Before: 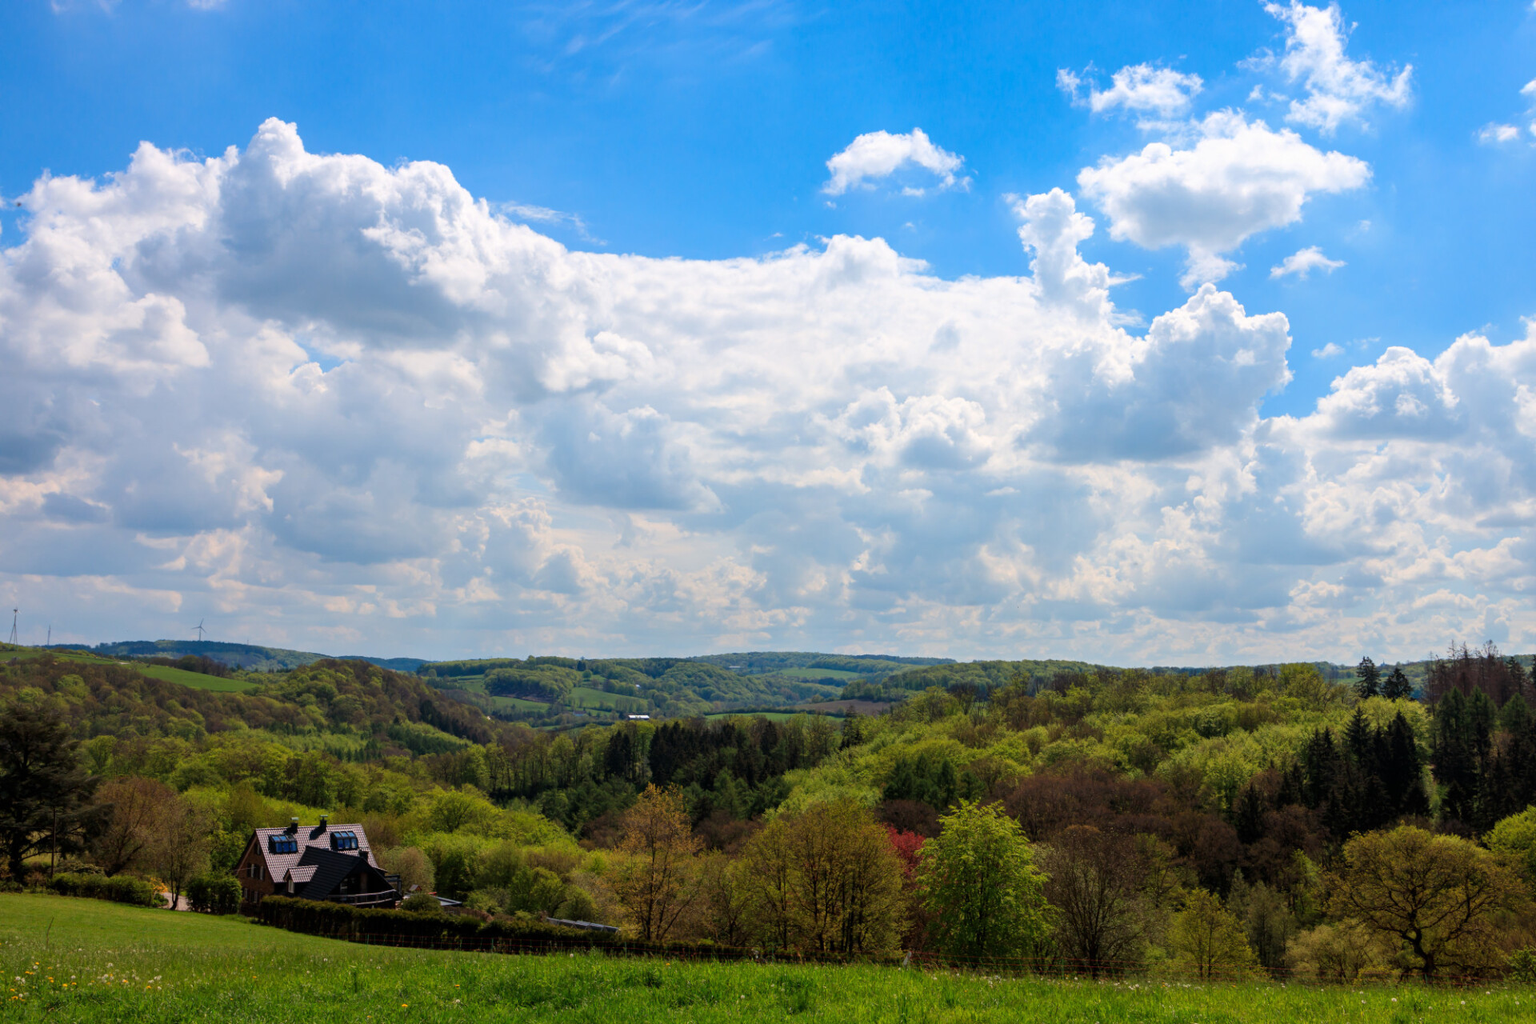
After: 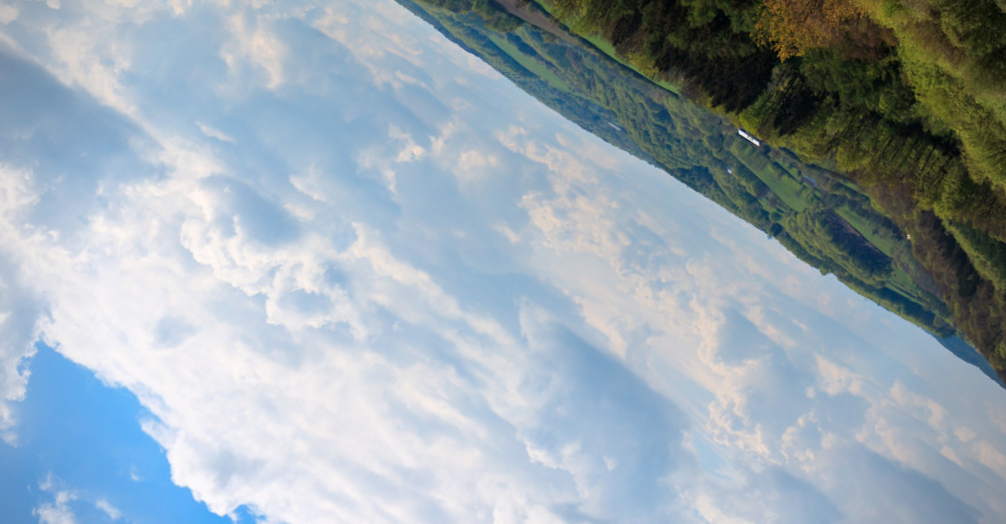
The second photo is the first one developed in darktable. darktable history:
crop and rotate: angle 147.71°, left 9.218%, top 15.625%, right 4.442%, bottom 16.94%
vignetting: on, module defaults
